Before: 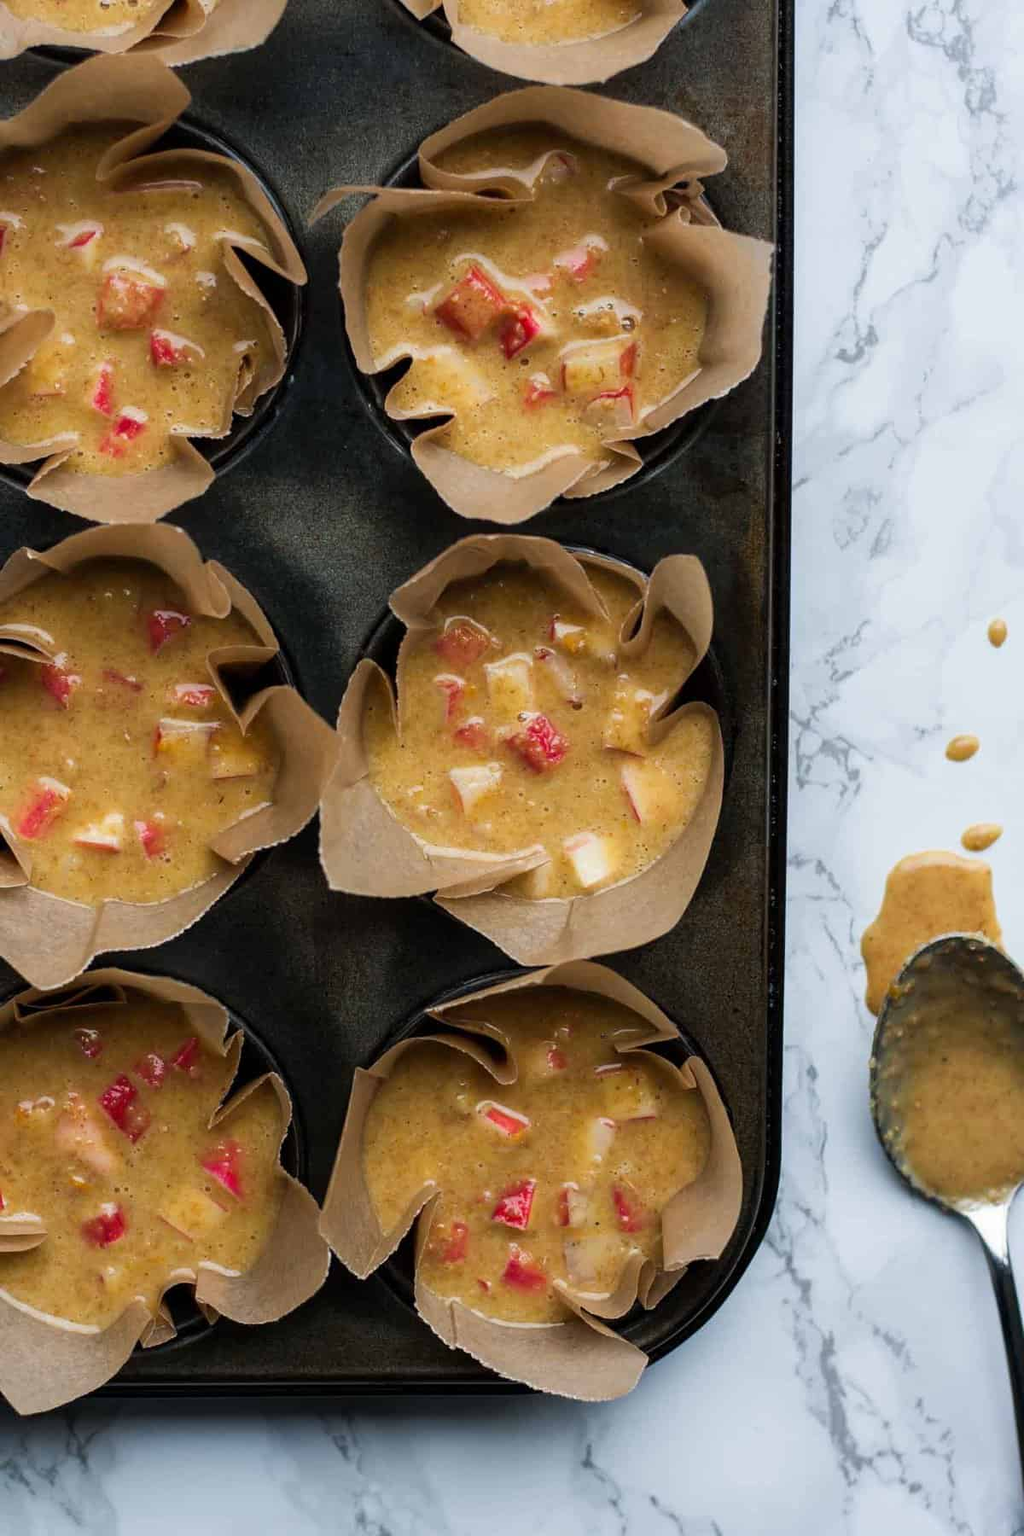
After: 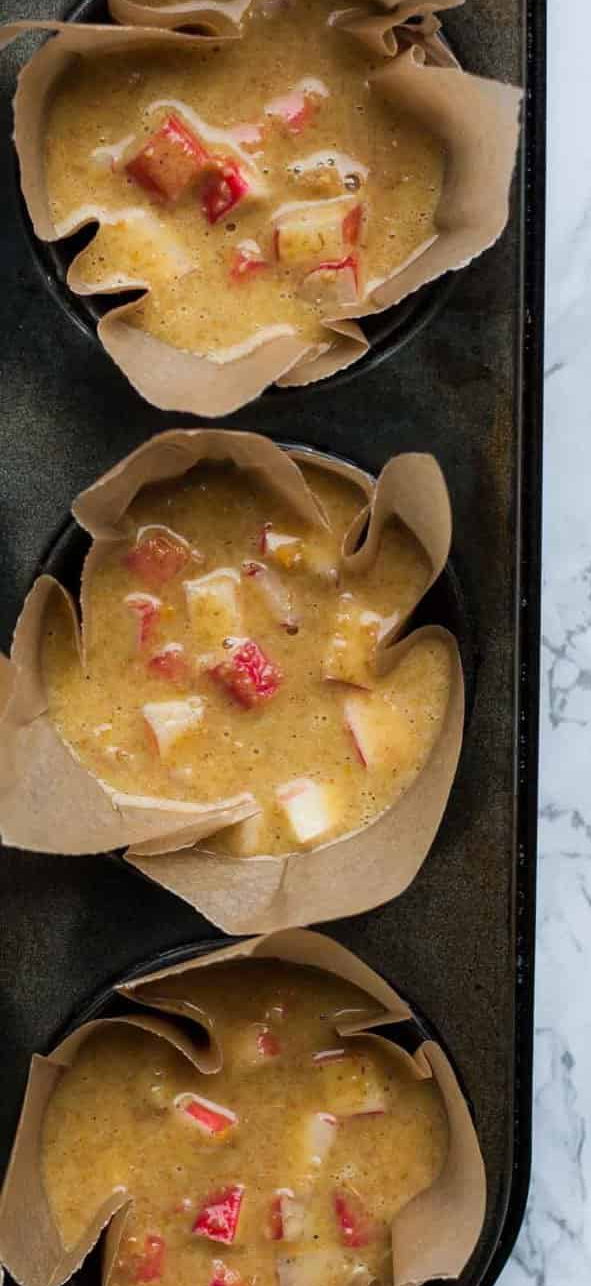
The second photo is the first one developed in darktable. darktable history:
crop: left 32.05%, top 10.968%, right 18.638%, bottom 17.586%
